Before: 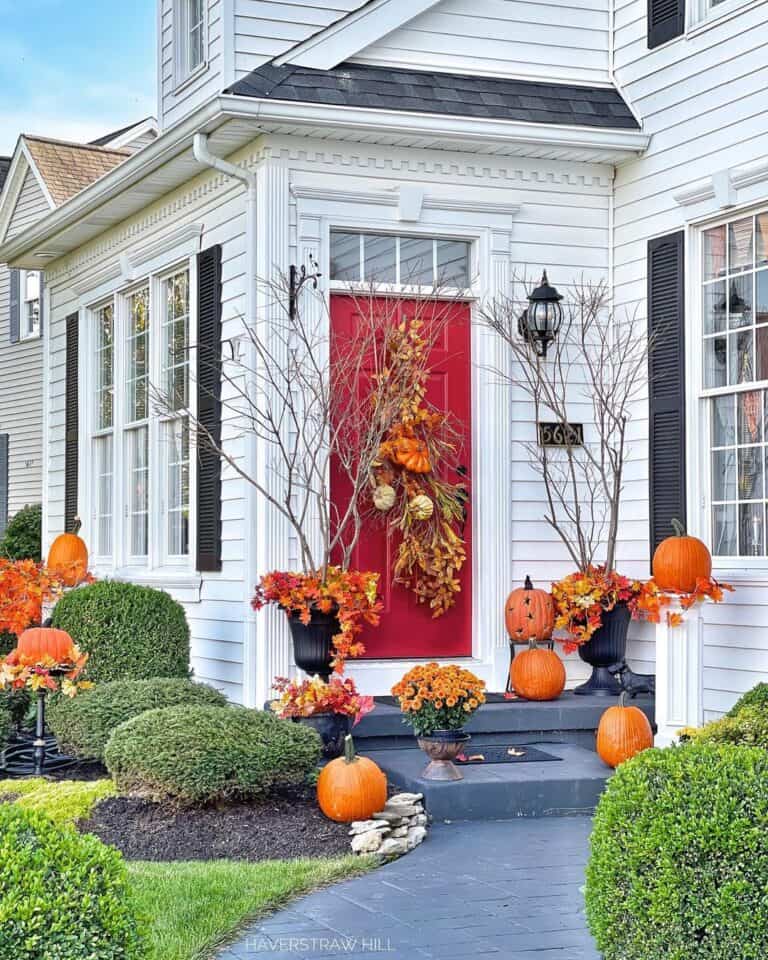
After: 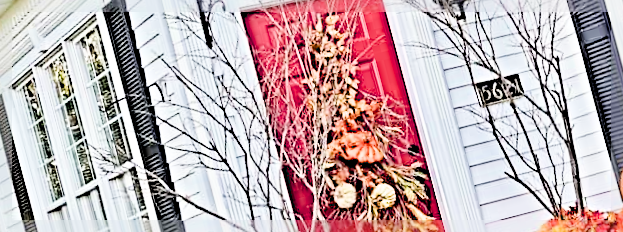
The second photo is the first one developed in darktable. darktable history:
exposure: black level correction 0, exposure 1.741 EV, compensate exposure bias true, compensate highlight preservation false
sharpen: radius 6.3, amount 1.8, threshold 0
crop: left 7.036%, top 18.398%, right 14.379%, bottom 40.043%
rotate and perspective: rotation -14.8°, crop left 0.1, crop right 0.903, crop top 0.25, crop bottom 0.748
filmic rgb: black relative exposure -6.98 EV, white relative exposure 5.63 EV, hardness 2.86
